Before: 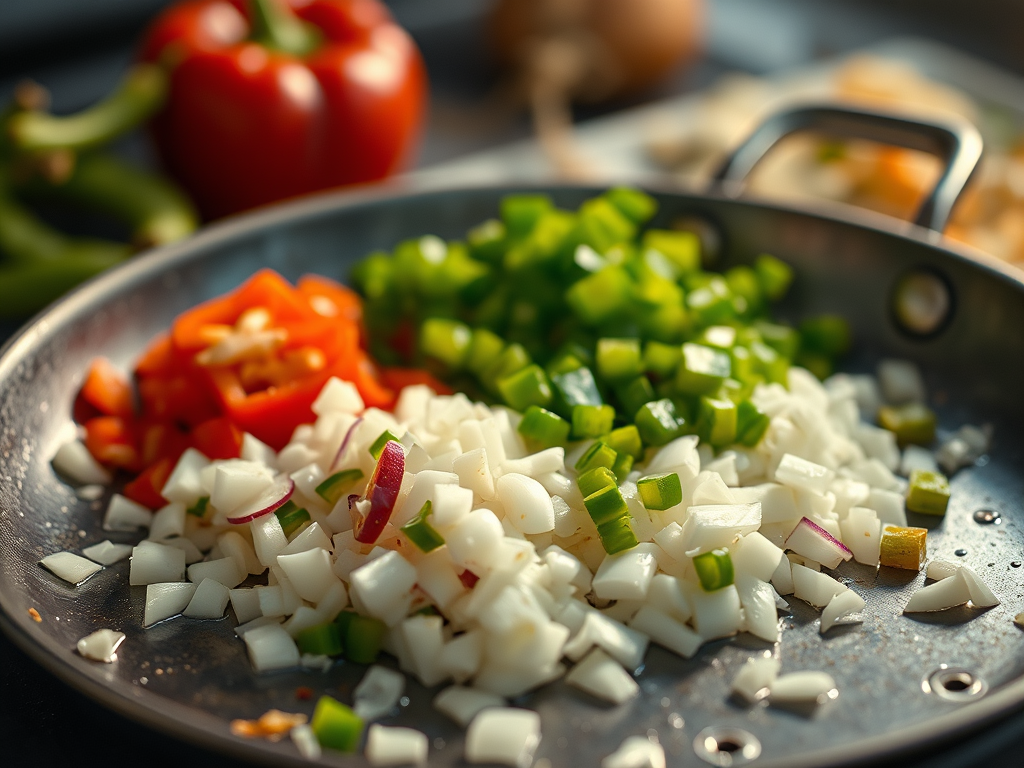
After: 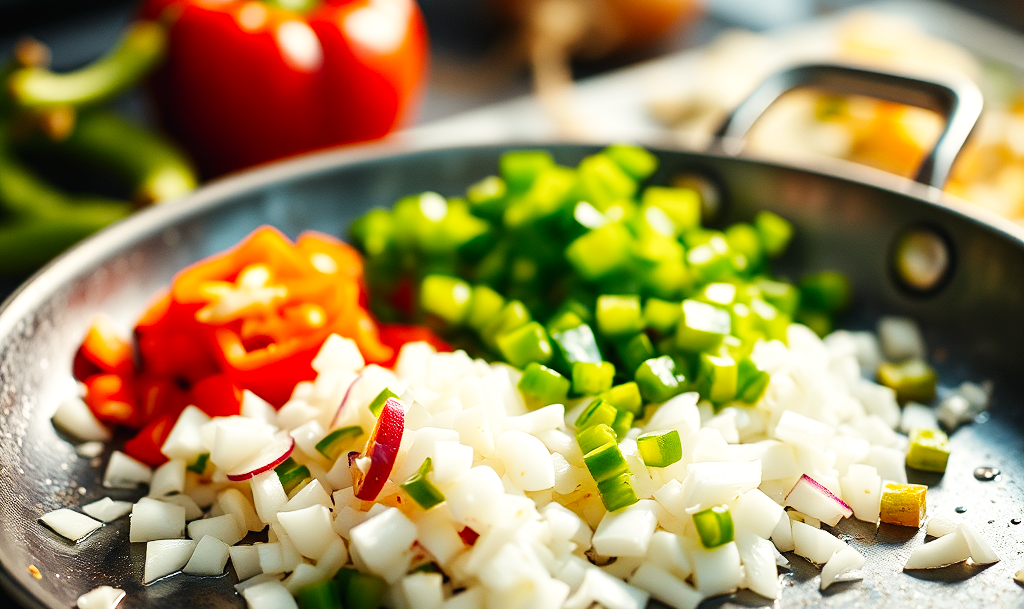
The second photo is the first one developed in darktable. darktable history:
crop and rotate: top 5.667%, bottom 14.937%
base curve: curves: ch0 [(0, 0.003) (0.001, 0.002) (0.006, 0.004) (0.02, 0.022) (0.048, 0.086) (0.094, 0.234) (0.162, 0.431) (0.258, 0.629) (0.385, 0.8) (0.548, 0.918) (0.751, 0.988) (1, 1)], preserve colors none
